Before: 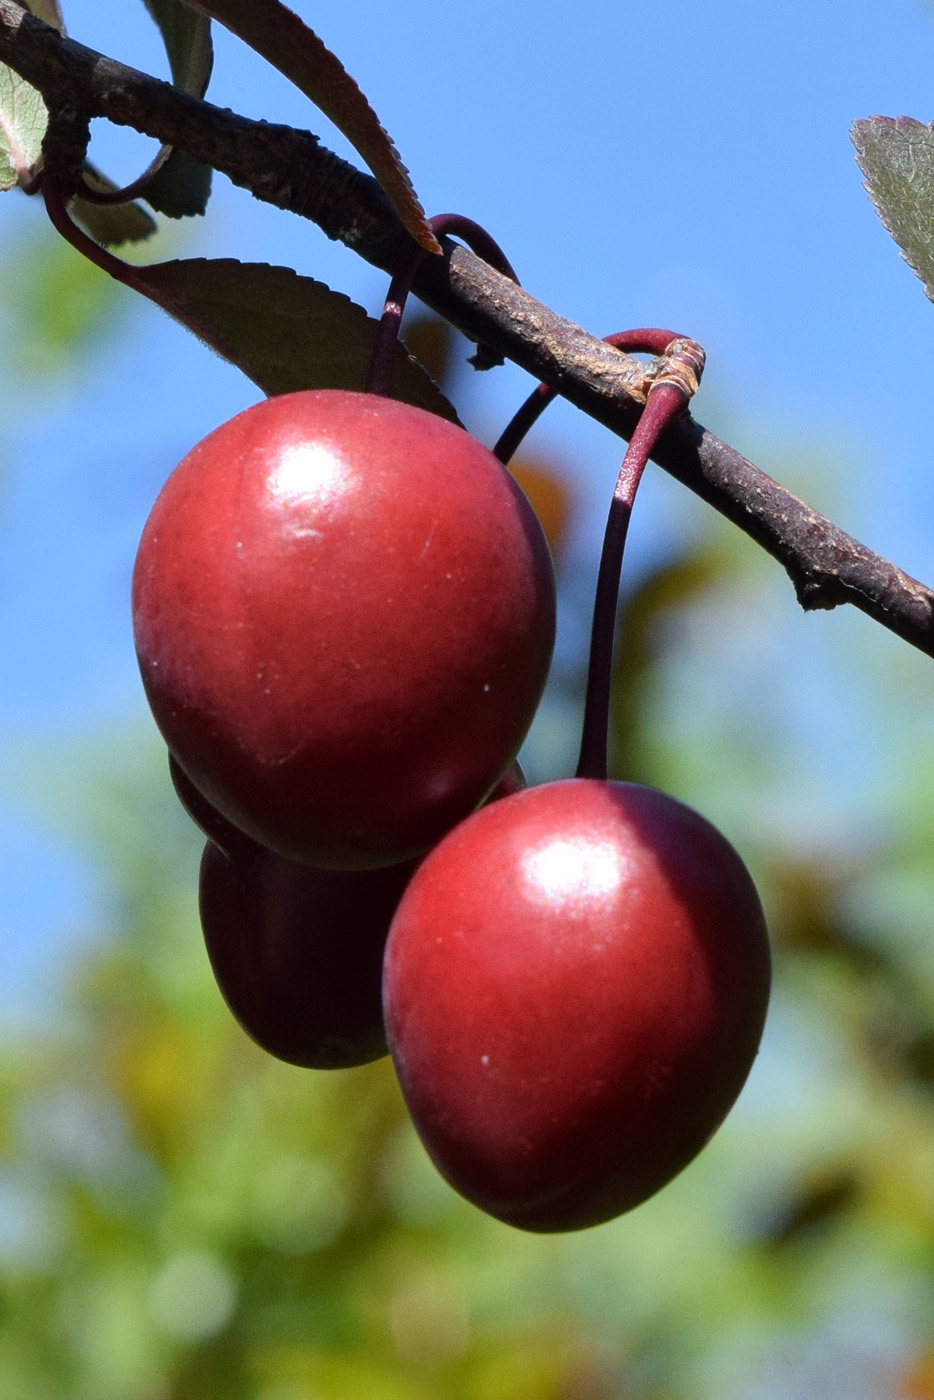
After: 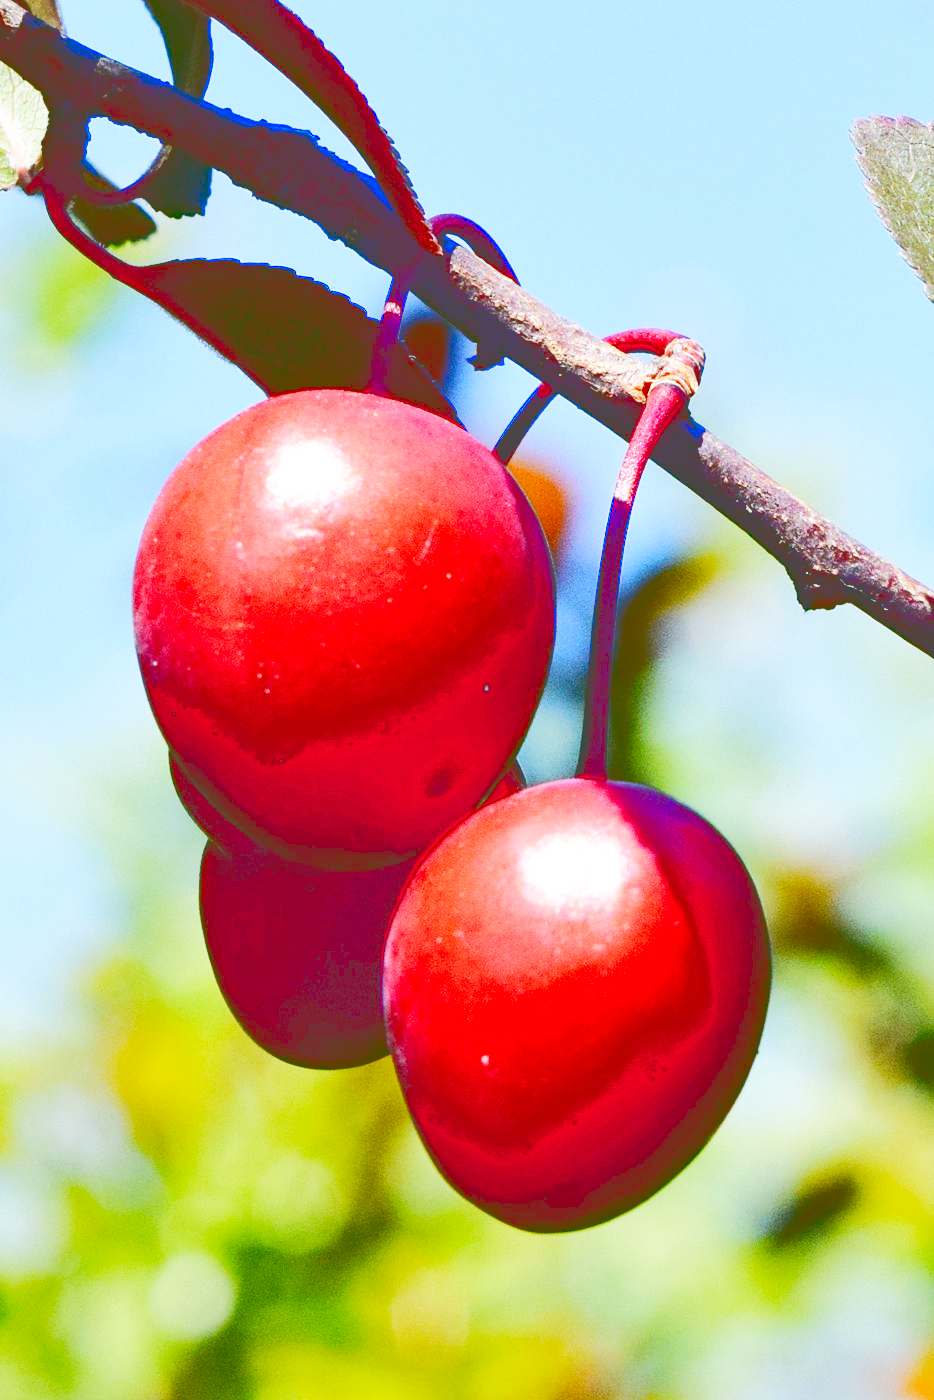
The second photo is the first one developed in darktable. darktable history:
tone curve: curves: ch0 [(0, 0) (0.003, 0.299) (0.011, 0.299) (0.025, 0.299) (0.044, 0.299) (0.069, 0.3) (0.1, 0.306) (0.136, 0.316) (0.177, 0.326) (0.224, 0.338) (0.277, 0.366) (0.335, 0.406) (0.399, 0.462) (0.468, 0.533) (0.543, 0.607) (0.623, 0.7) (0.709, 0.775) (0.801, 0.843) (0.898, 0.903) (1, 1)], color space Lab, linked channels, preserve colors none
base curve: curves: ch0 [(0, 0) (0, 0) (0.002, 0.001) (0.008, 0.003) (0.019, 0.011) (0.037, 0.037) (0.064, 0.11) (0.102, 0.232) (0.152, 0.379) (0.216, 0.524) (0.296, 0.665) (0.394, 0.789) (0.512, 0.881) (0.651, 0.945) (0.813, 0.986) (1, 1)], preserve colors none
haze removal: compatibility mode true, adaptive false
